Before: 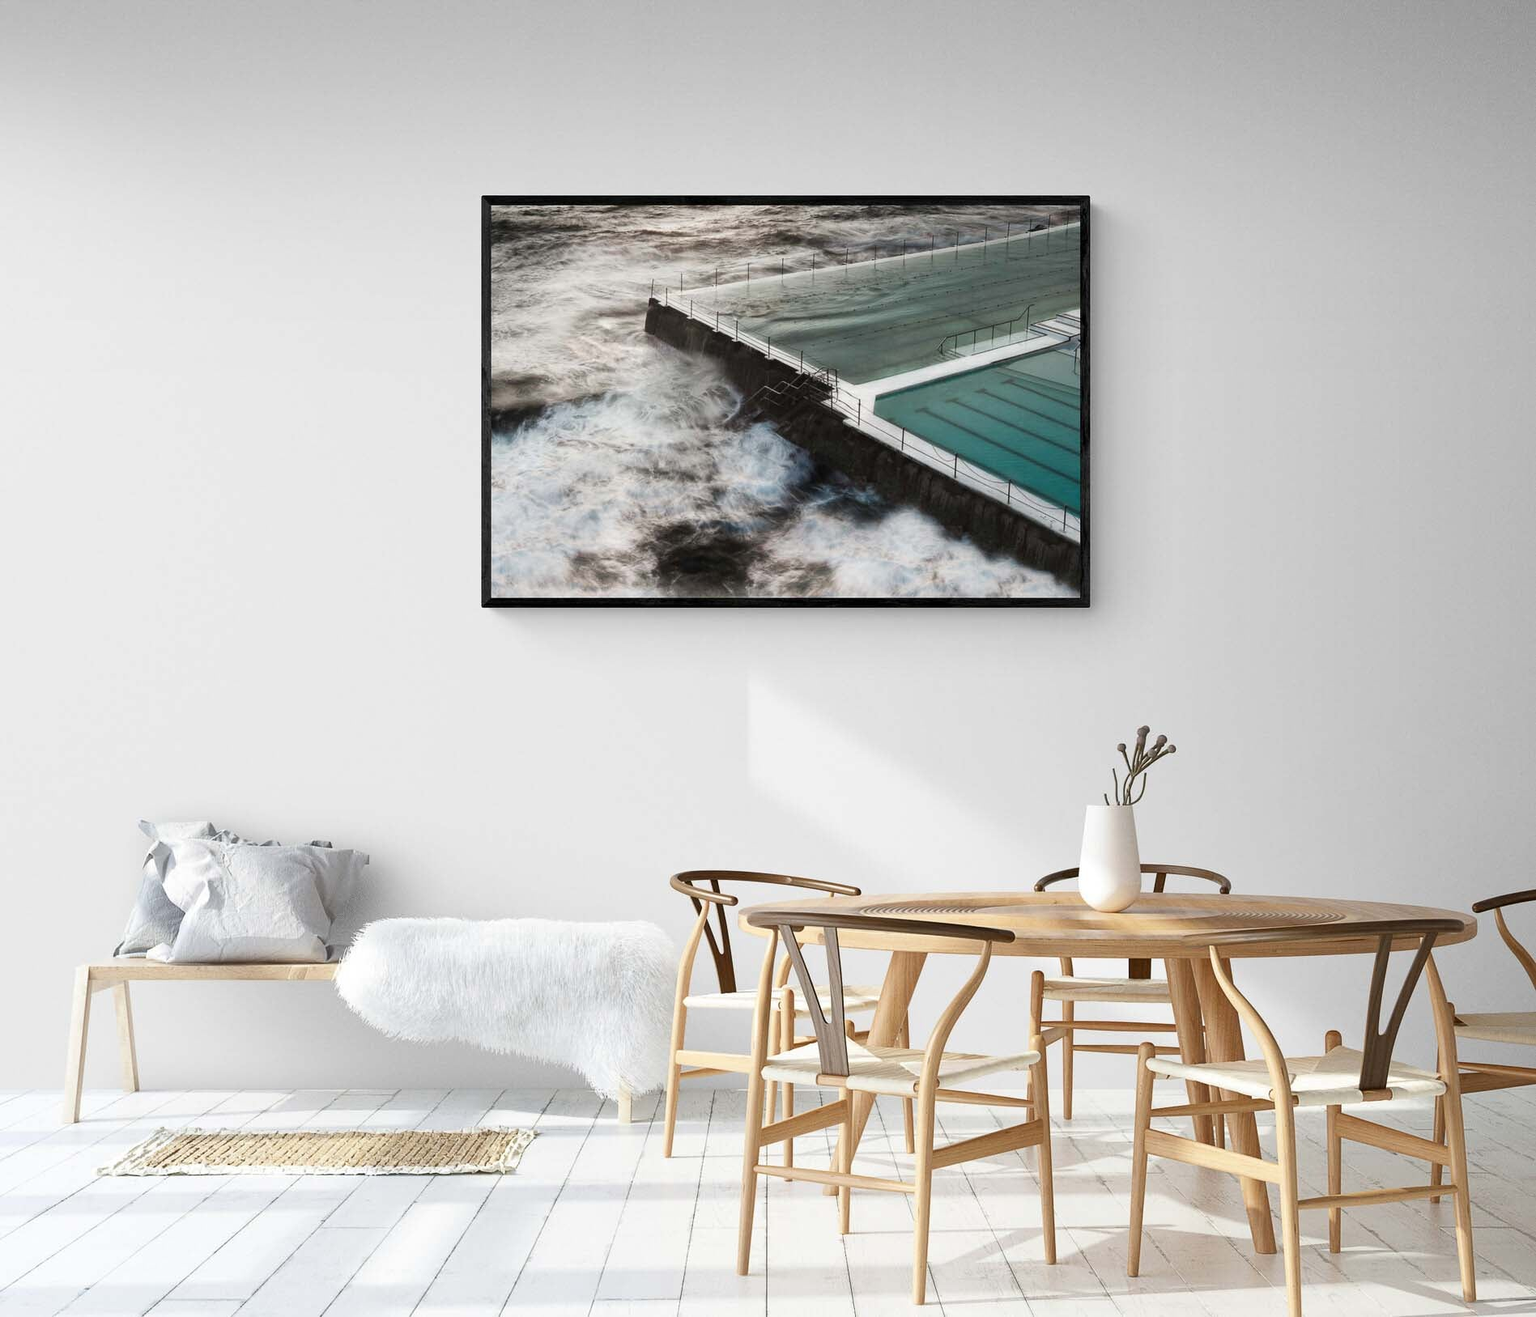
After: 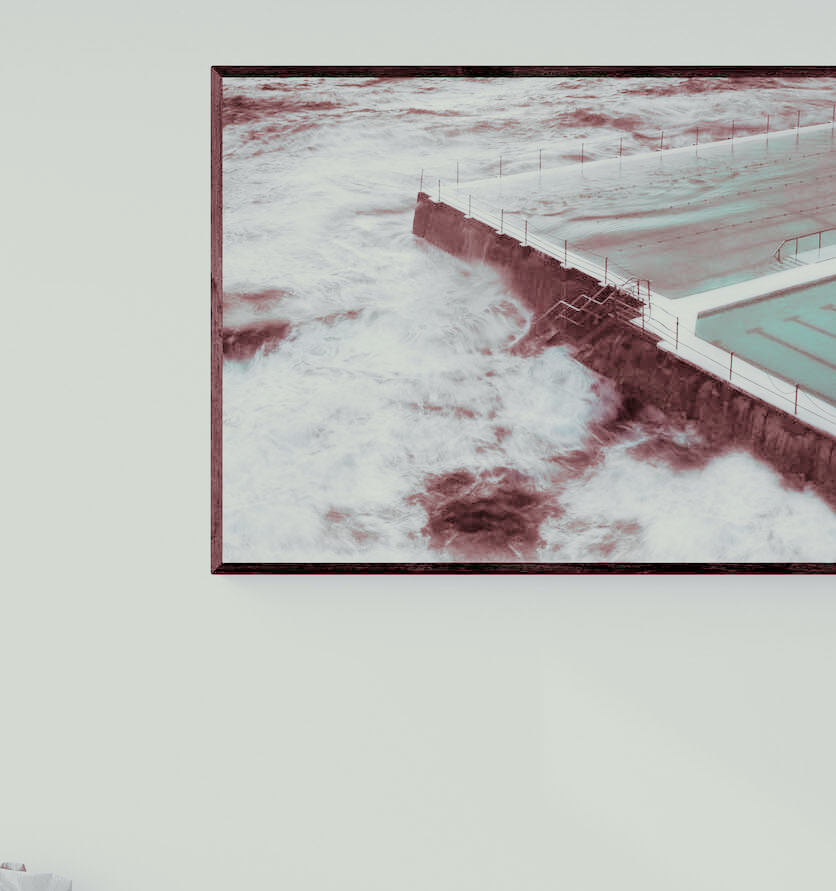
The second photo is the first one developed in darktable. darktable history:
color calibration: x 0.37, y 0.382, temperature 4313.32 K
crop: left 20.248%, top 10.86%, right 35.675%, bottom 34.321%
exposure: black level correction 0, exposure 1.2 EV, compensate exposure bias true, compensate highlight preservation false
tone curve: curves: ch0 [(0, 0.012) (0.144, 0.137) (0.326, 0.386) (0.489, 0.573) (0.656, 0.763) (0.849, 0.902) (1, 0.974)]; ch1 [(0, 0) (0.366, 0.367) (0.475, 0.453) (0.494, 0.493) (0.504, 0.497) (0.544, 0.579) (0.562, 0.619) (0.622, 0.694) (1, 1)]; ch2 [(0, 0) (0.333, 0.346) (0.375, 0.375) (0.424, 0.43) (0.476, 0.492) (0.502, 0.503) (0.533, 0.541) (0.572, 0.615) (0.605, 0.656) (0.641, 0.709) (1, 1)], color space Lab, independent channels, preserve colors none
split-toning: compress 20%
filmic rgb: white relative exposure 8 EV, threshold 3 EV, structure ↔ texture 100%, target black luminance 0%, hardness 2.44, latitude 76.53%, contrast 0.562, shadows ↔ highlights balance 0%, preserve chrominance no, color science v4 (2020), iterations of high-quality reconstruction 10, type of noise poissonian, enable highlight reconstruction true
